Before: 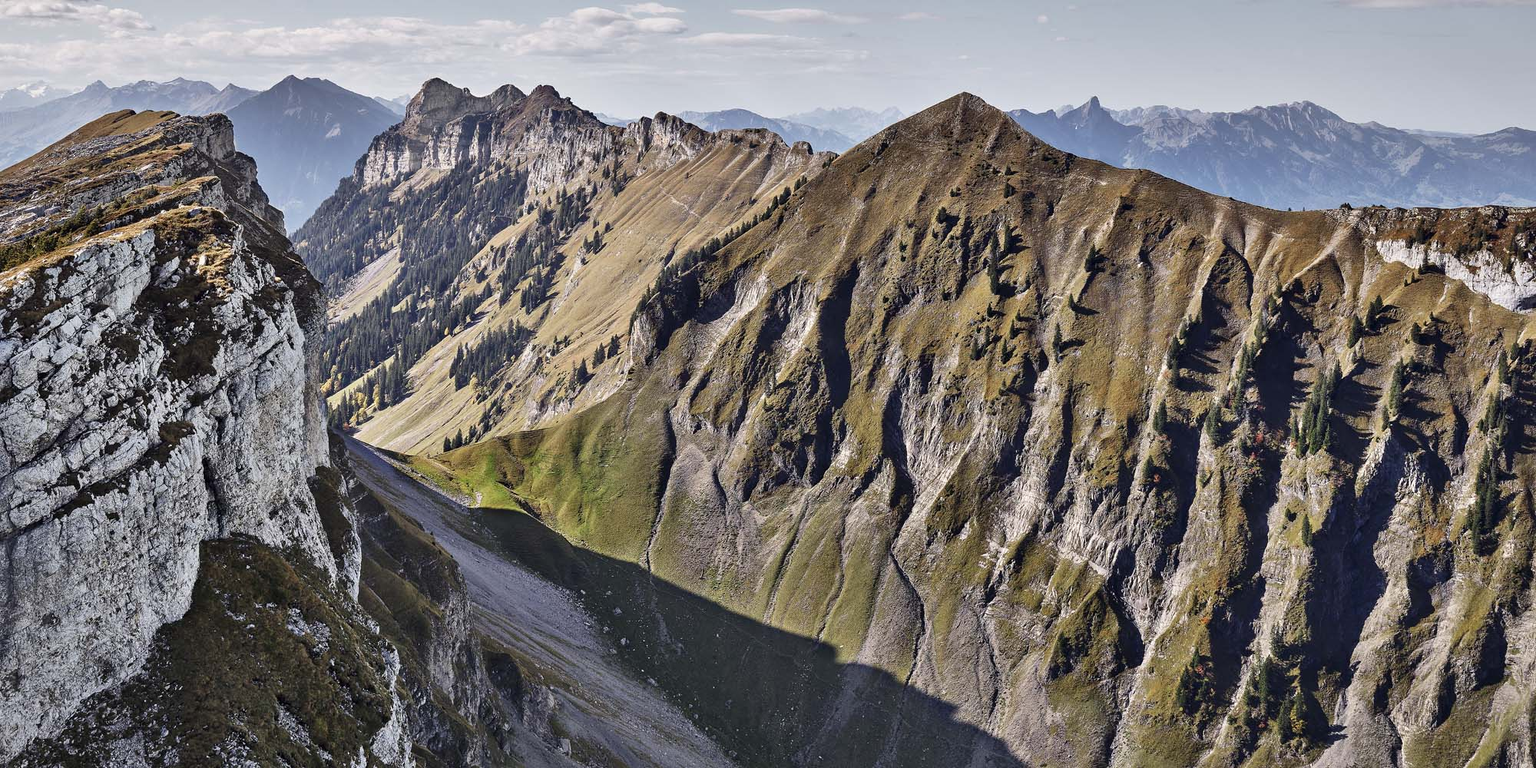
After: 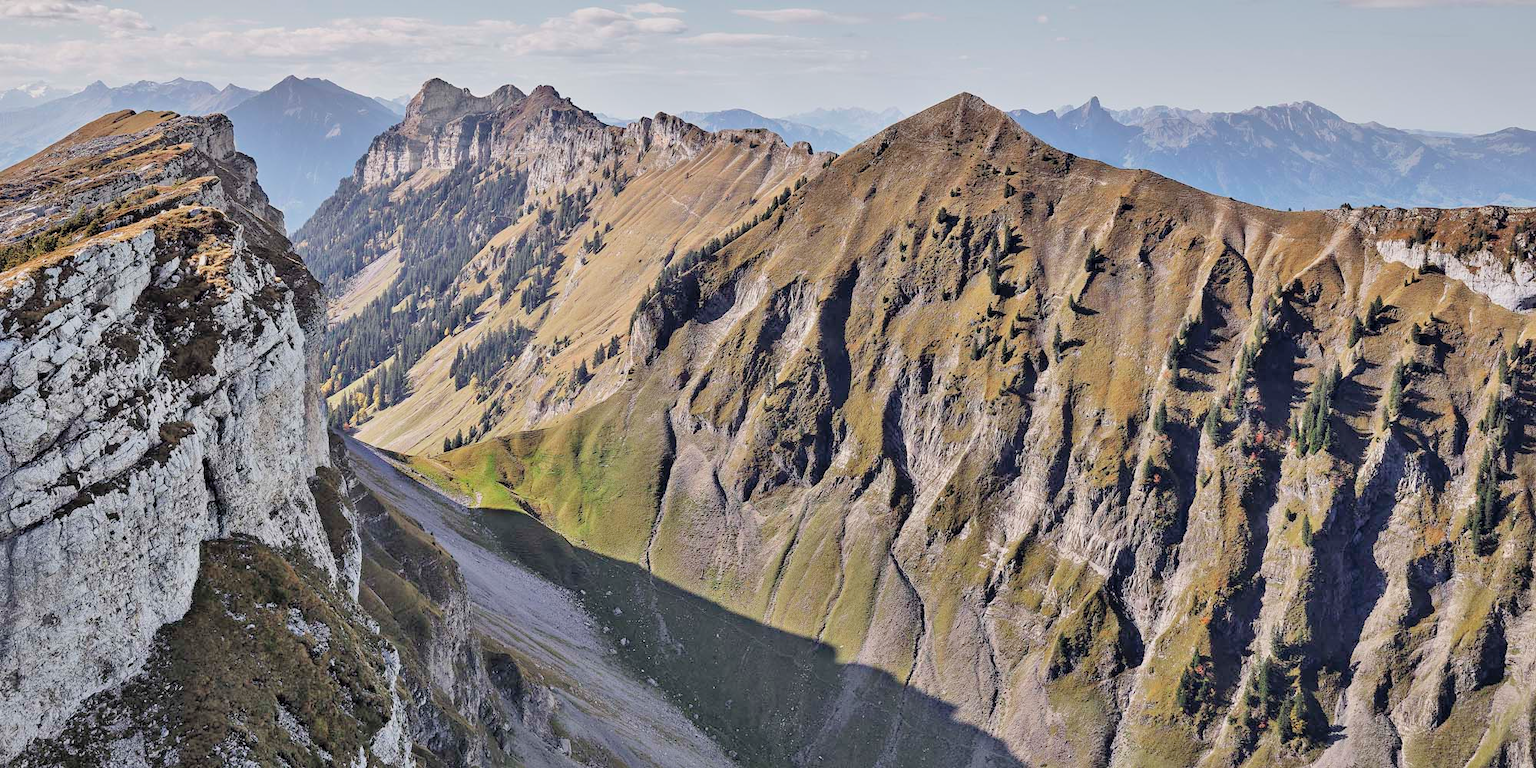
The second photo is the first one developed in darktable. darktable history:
tone curve: curves: ch0 [(0, 0) (0.004, 0.008) (0.077, 0.156) (0.169, 0.29) (0.774, 0.774) (0.988, 0.926)], color space Lab, independent channels, preserve colors none
